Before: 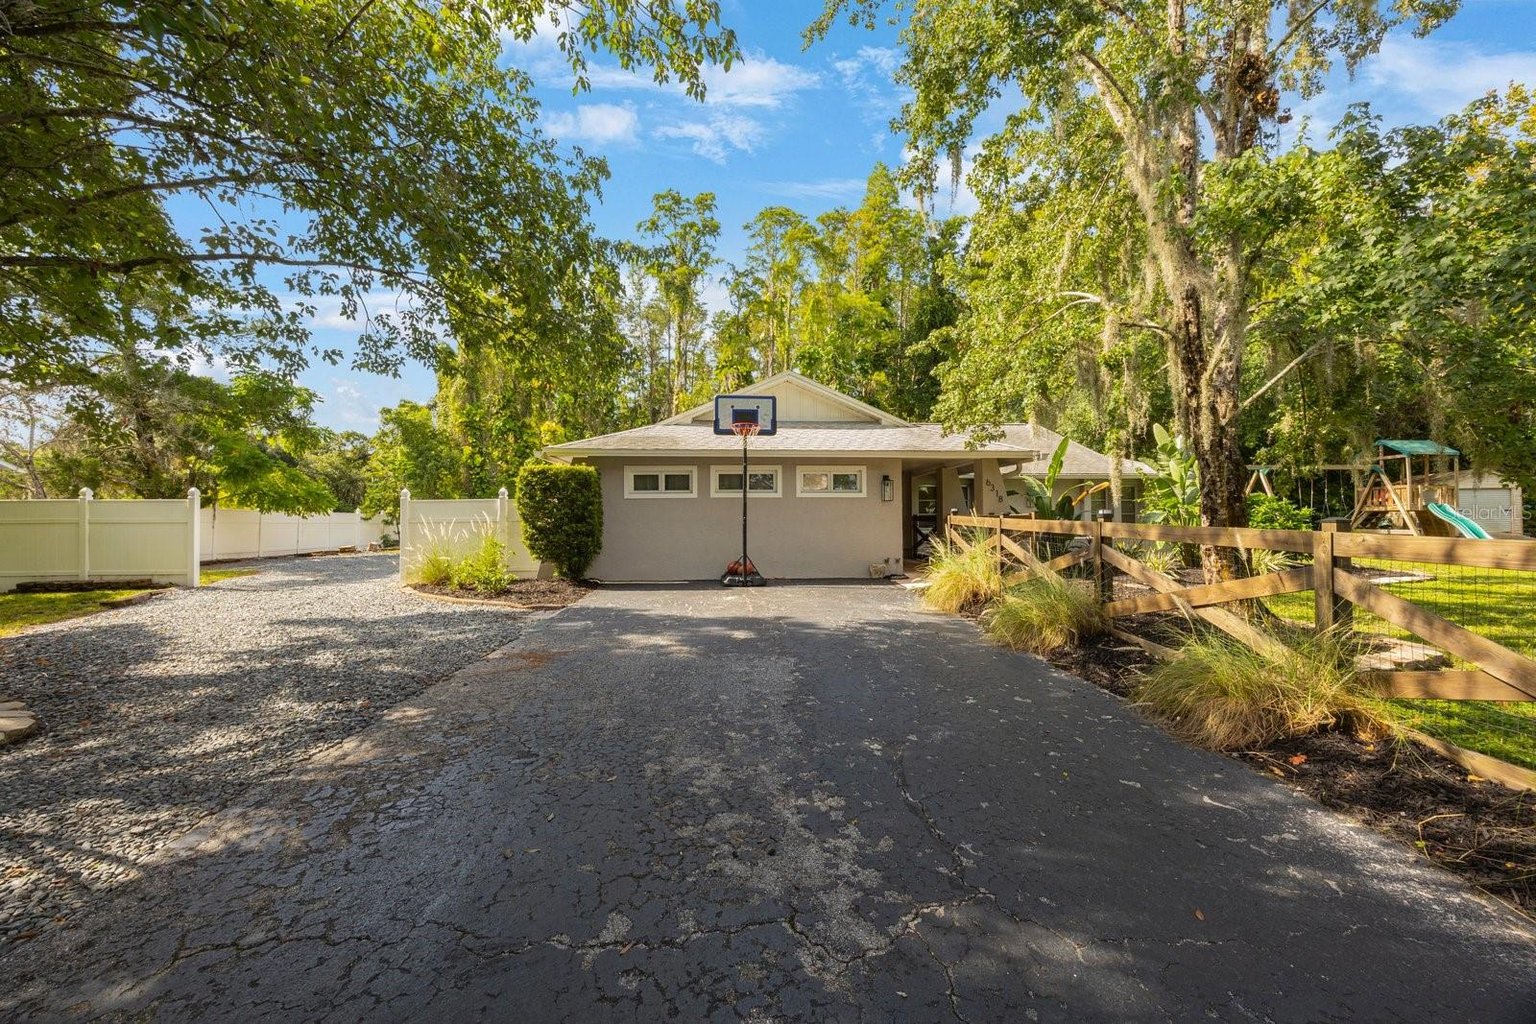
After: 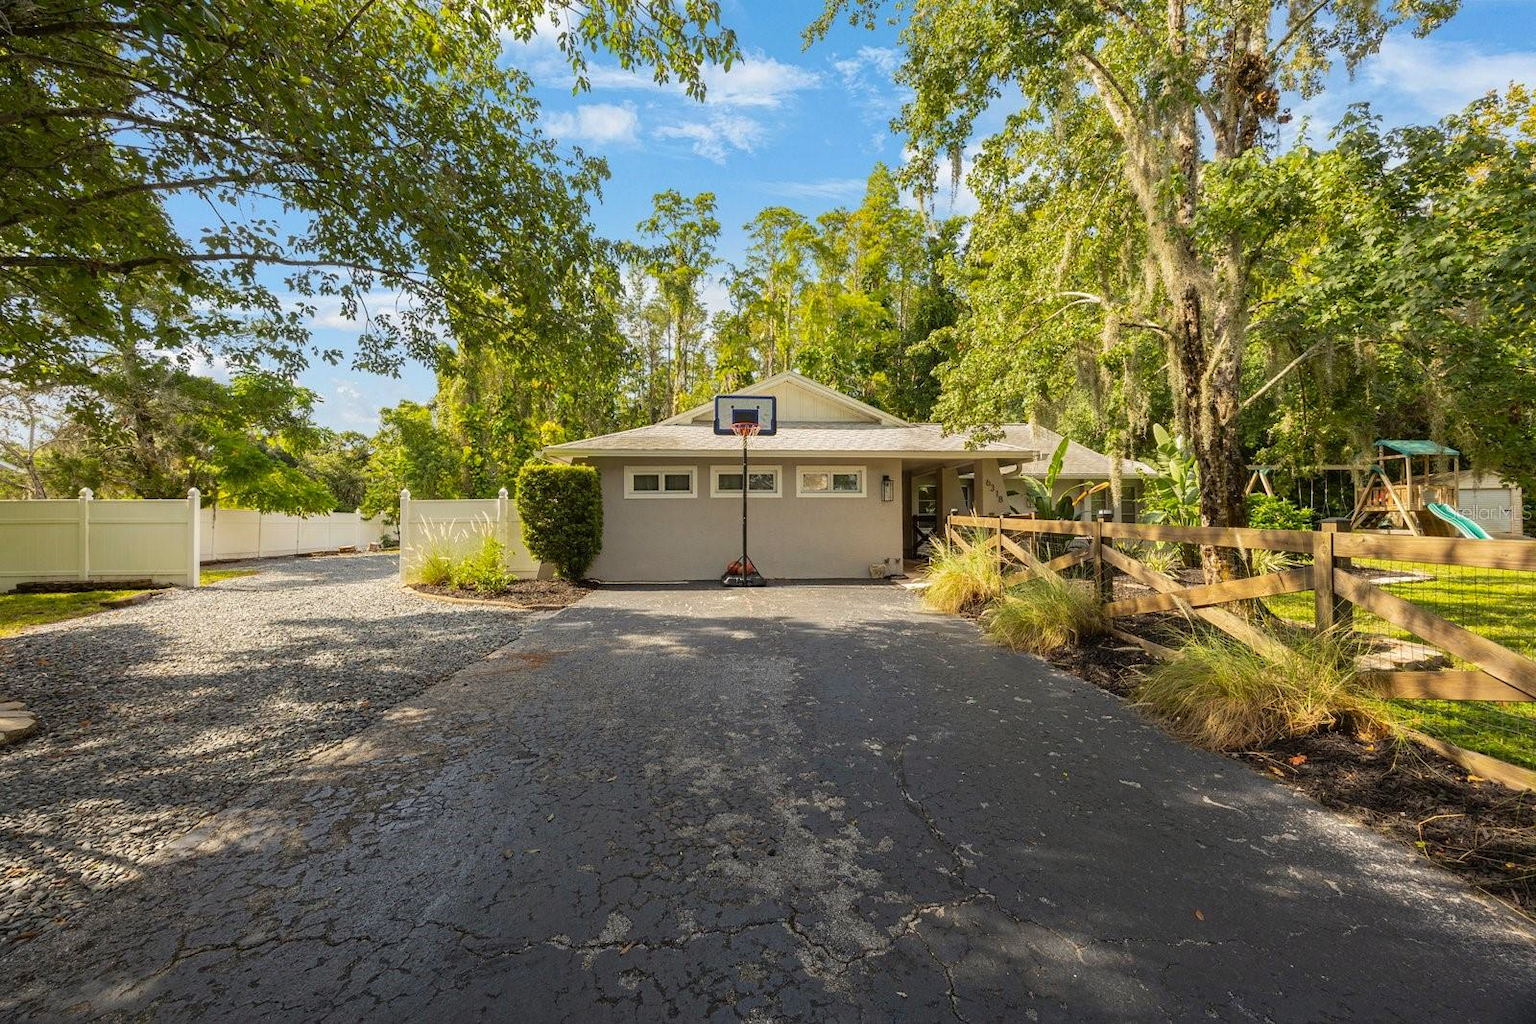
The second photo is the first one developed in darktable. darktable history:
color correction: highlights b* 2.91
